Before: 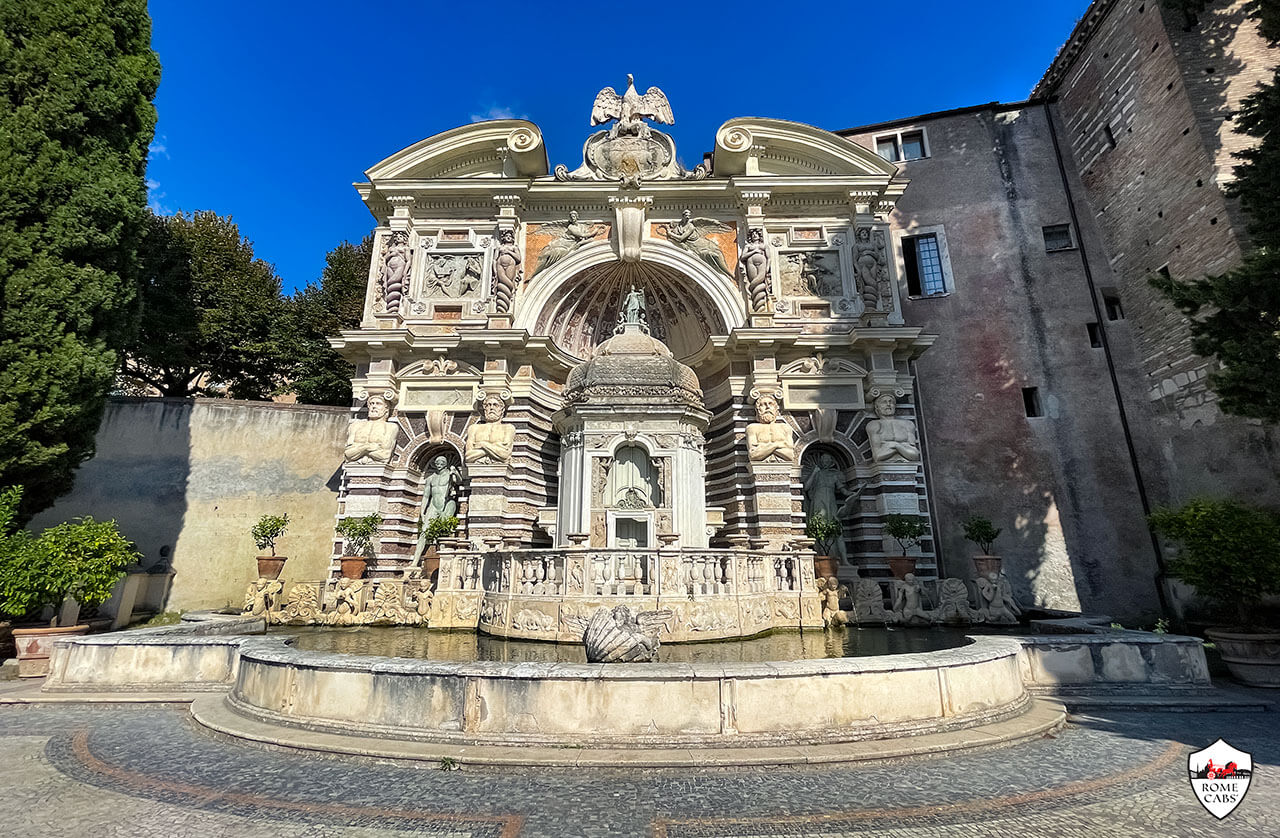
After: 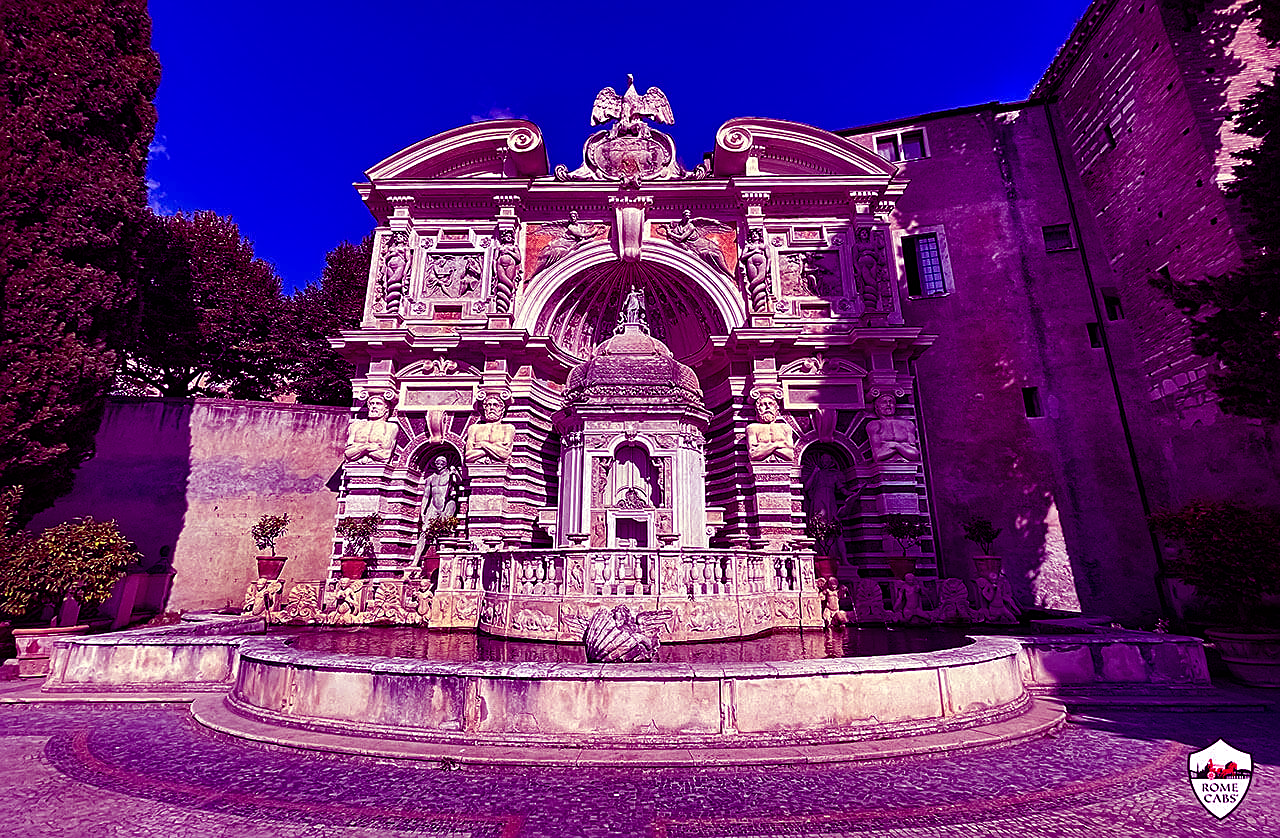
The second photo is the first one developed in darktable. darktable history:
color balance: mode lift, gamma, gain (sRGB), lift [1, 1, 0.101, 1]
sharpen: on, module defaults
